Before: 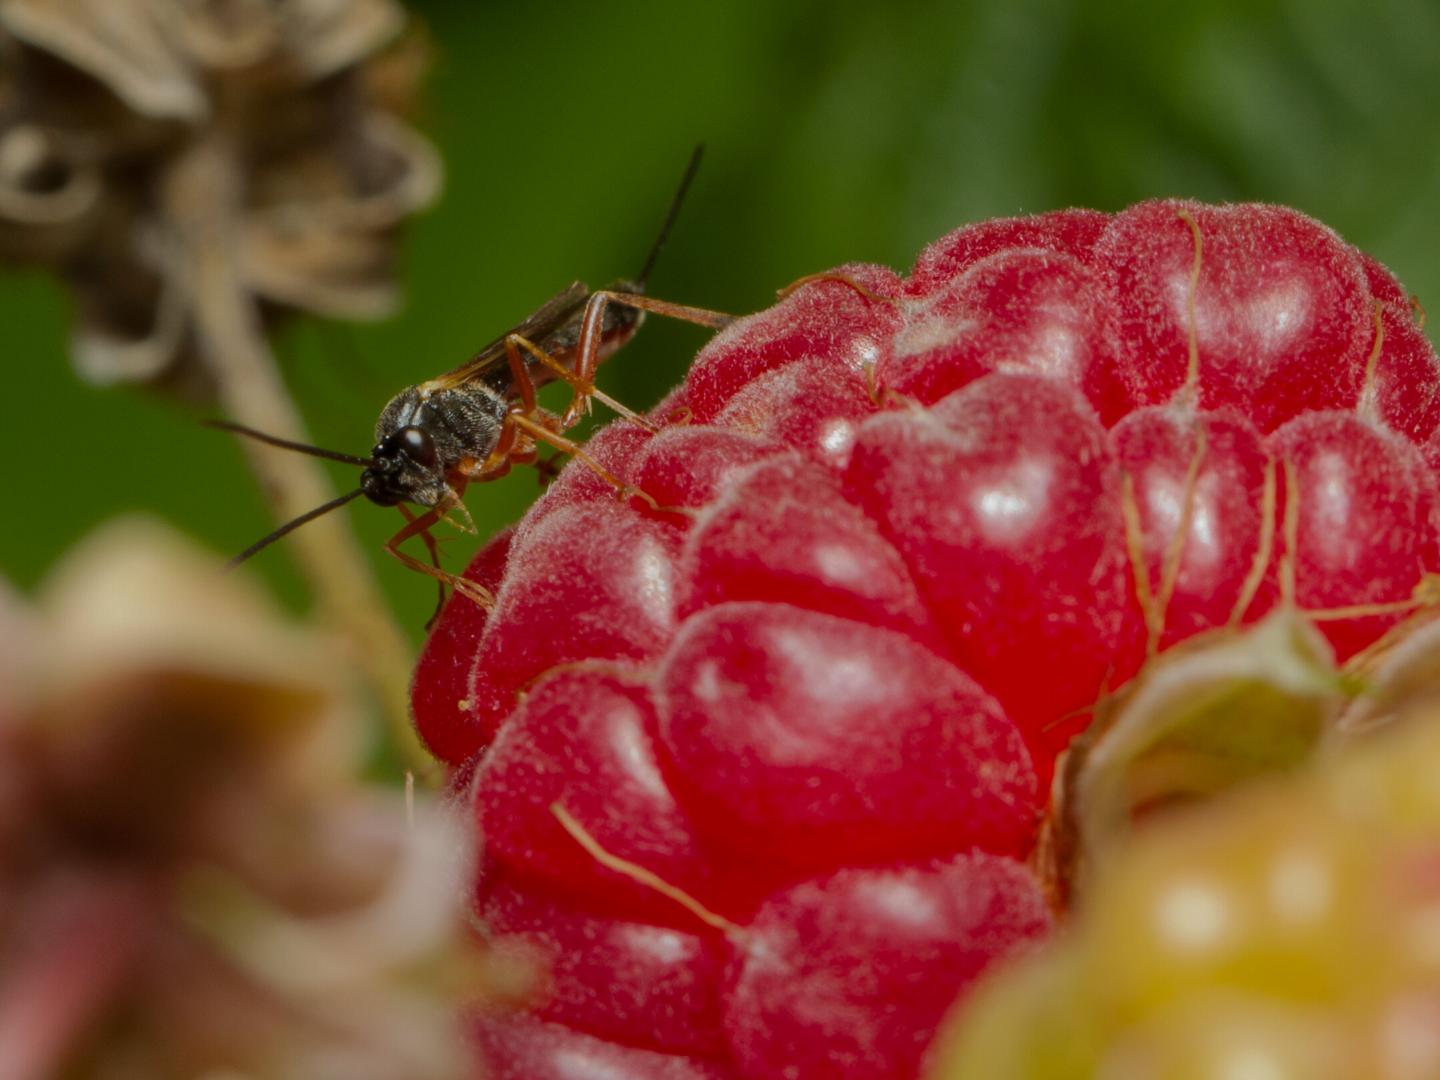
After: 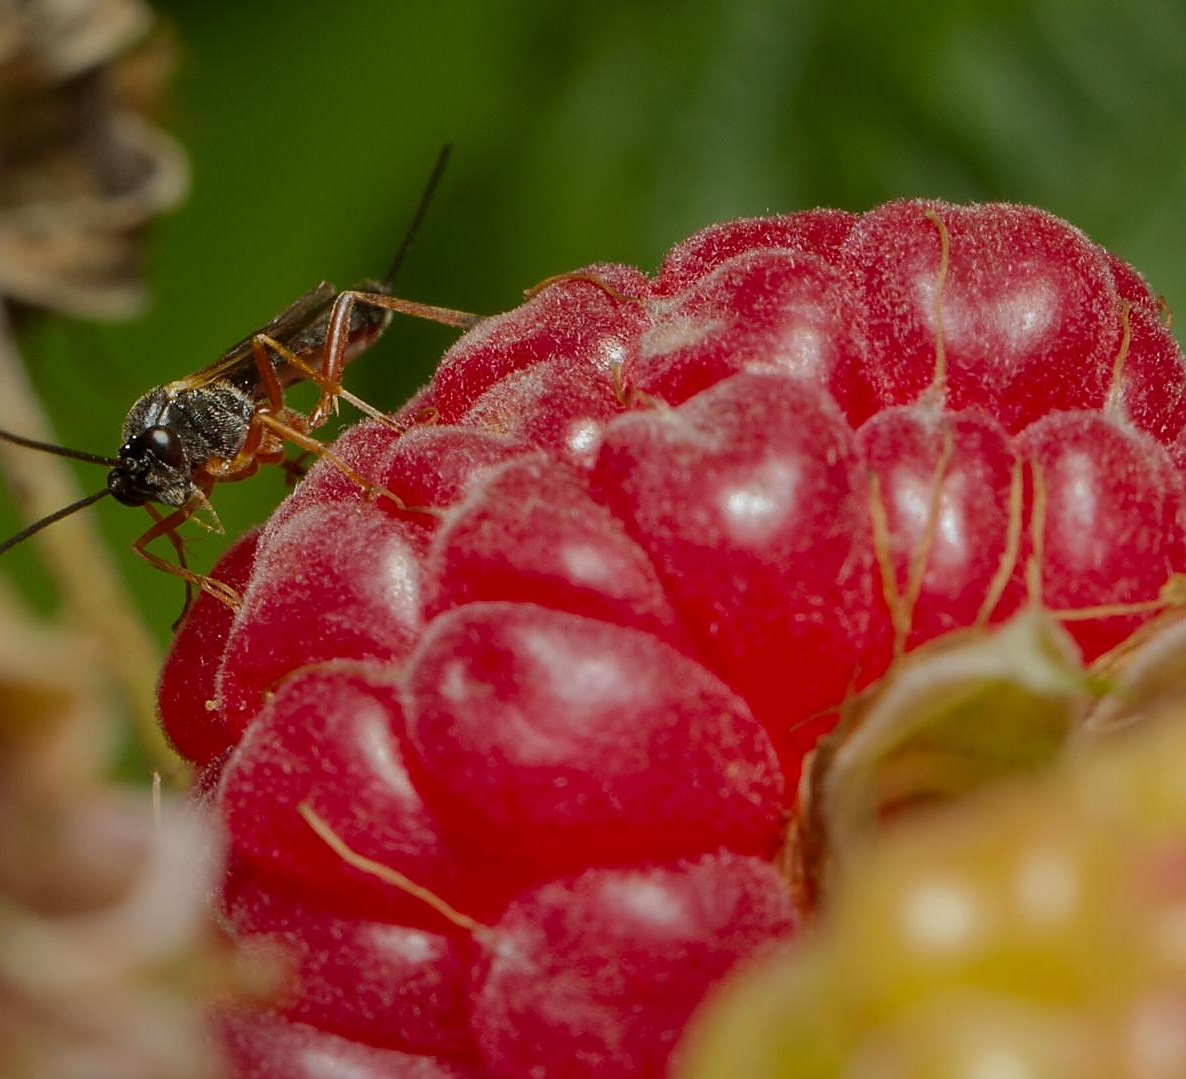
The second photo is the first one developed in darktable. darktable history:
crop: left 17.582%, bottom 0.031%
sharpen: radius 1.4, amount 1.25, threshold 0.7
